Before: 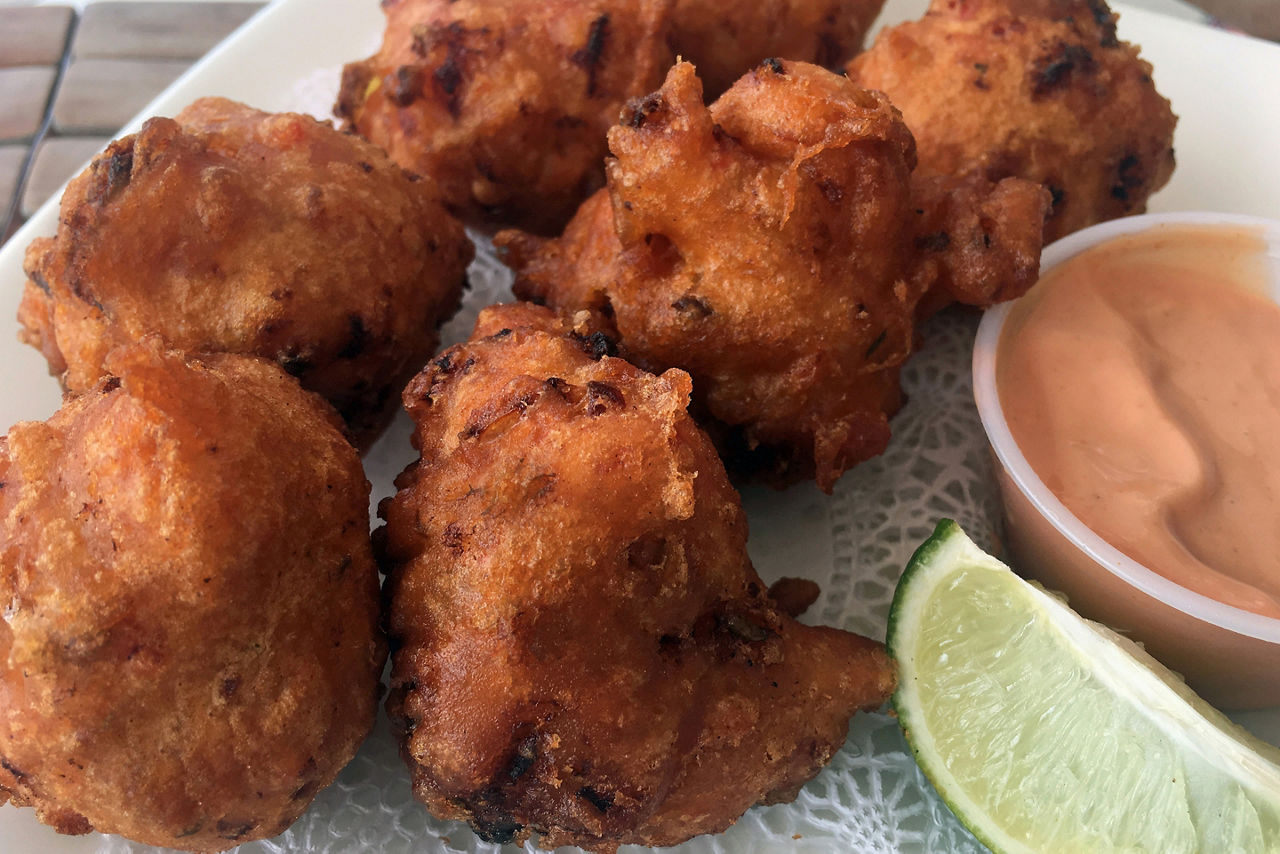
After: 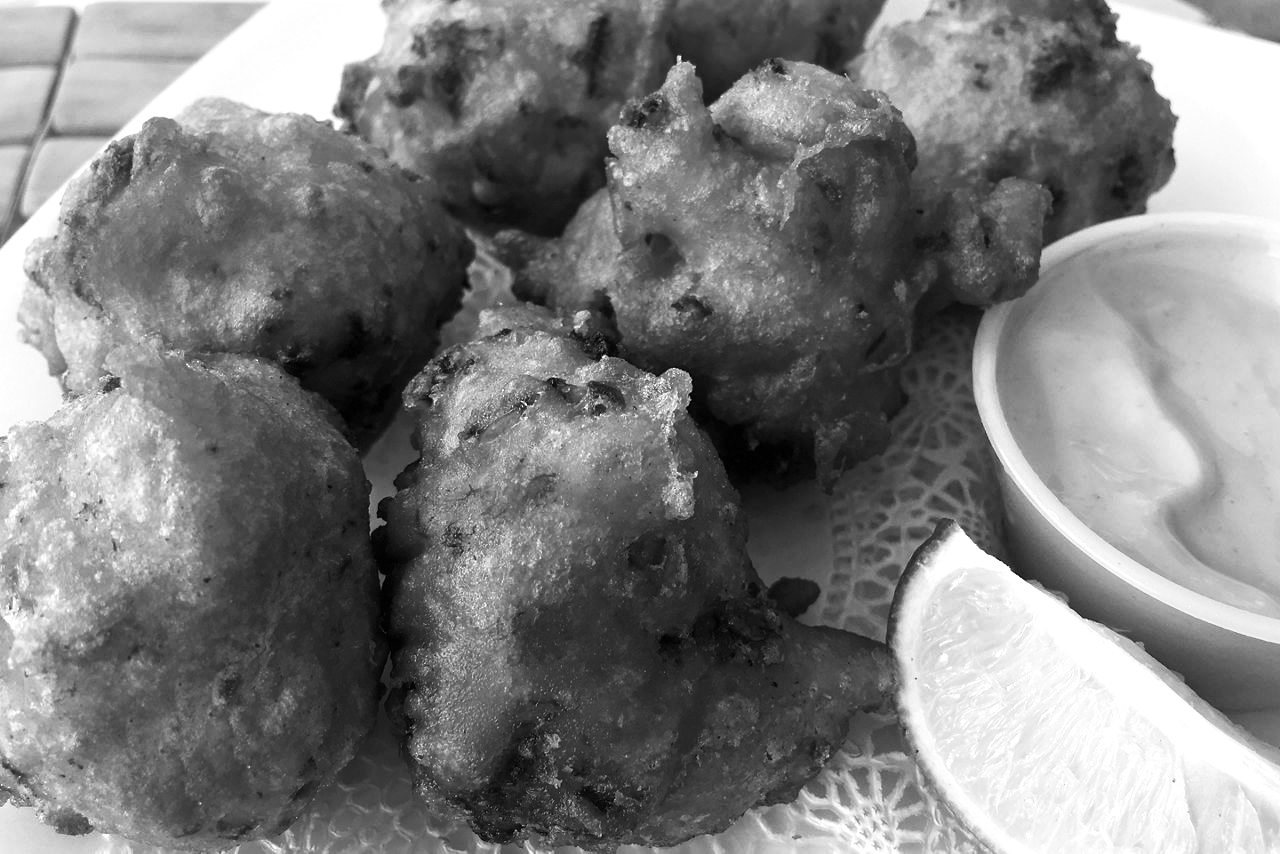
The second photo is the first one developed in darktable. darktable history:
color calibration: output gray [0.714, 0.278, 0, 0], illuminant Planckian (black body), x 0.351, y 0.35, temperature 4821.24 K
tone equalizer: -8 EV 0.001 EV, -7 EV -0.001 EV, -6 EV 0.002 EV, -5 EV -0.019 EV, -4 EV -0.104 EV, -3 EV -0.172 EV, -2 EV 0.252 EV, -1 EV 0.711 EV, +0 EV 0.468 EV, smoothing diameter 24.82%, edges refinement/feathering 11.55, preserve details guided filter
